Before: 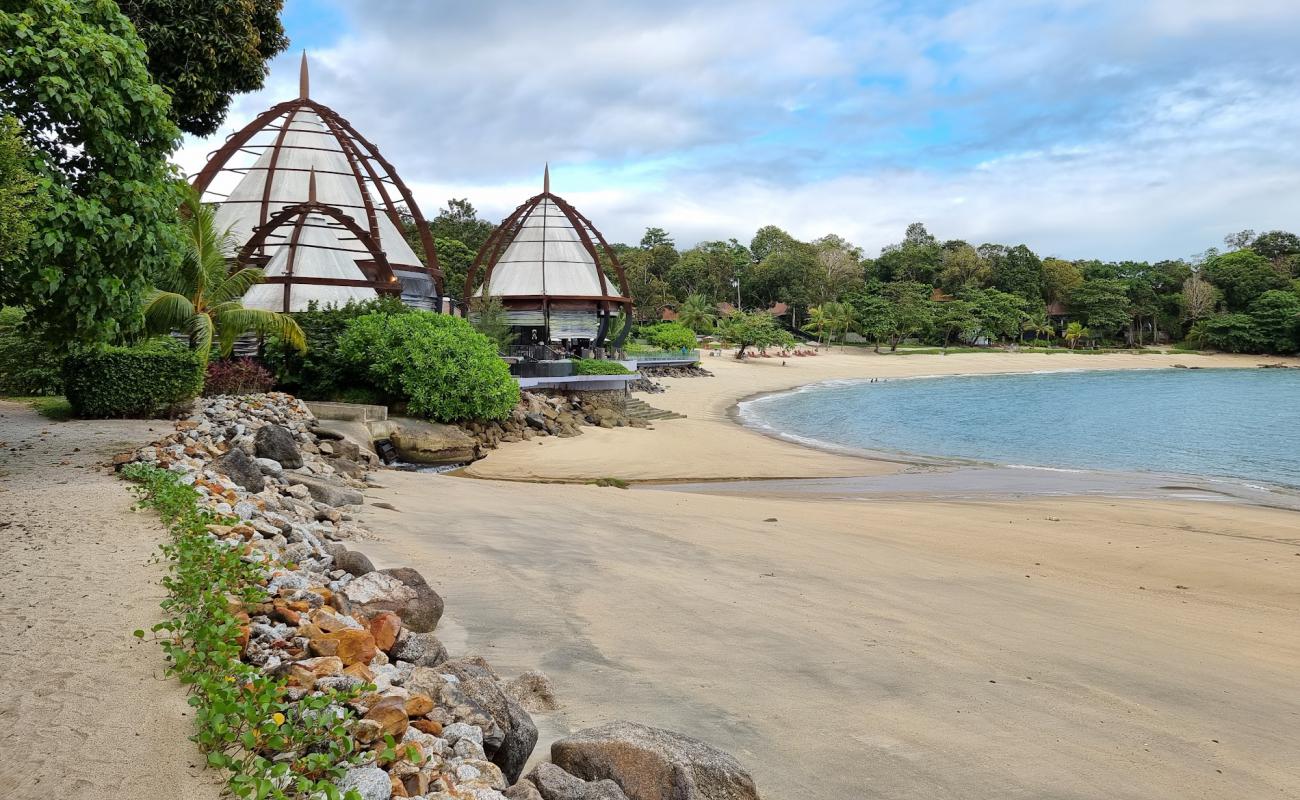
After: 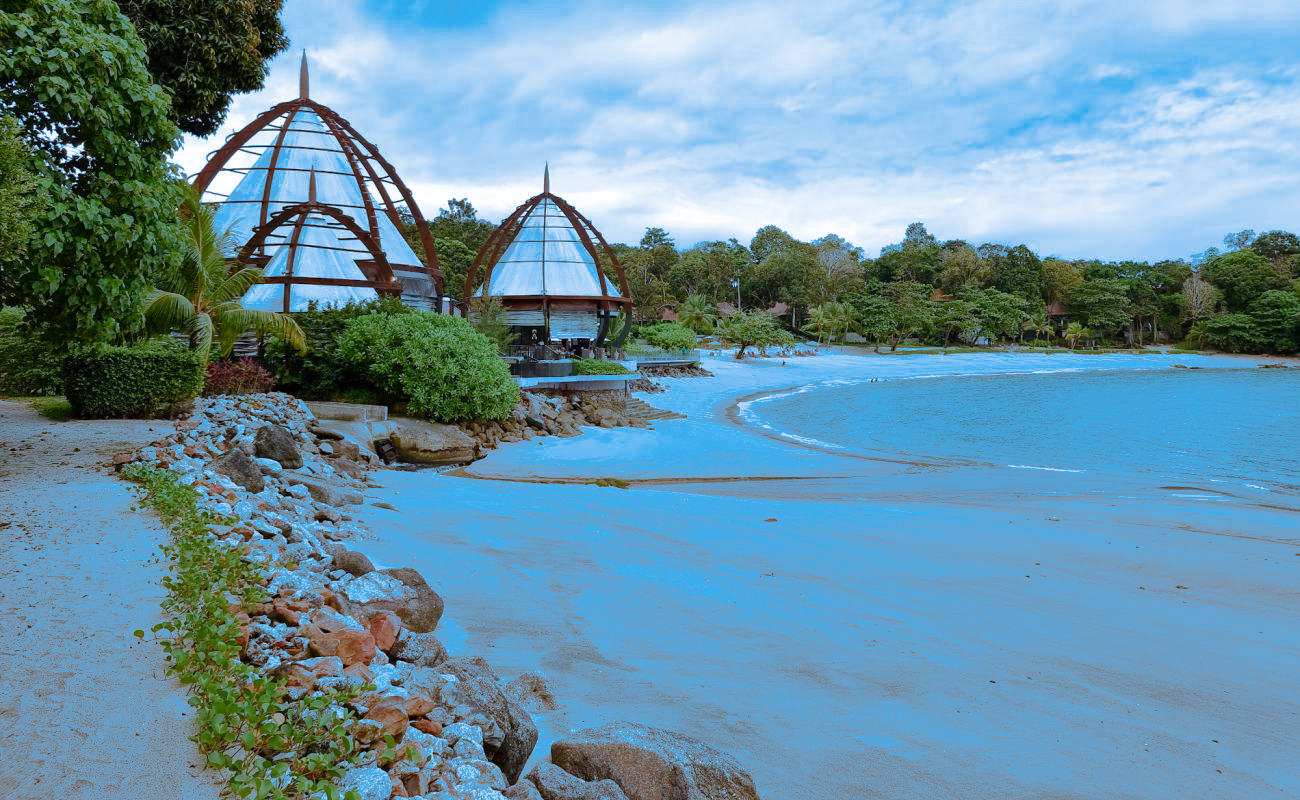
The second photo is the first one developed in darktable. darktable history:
color balance rgb: perceptual saturation grading › global saturation 20%, perceptual saturation grading › highlights -25%, perceptual saturation grading › shadows 25%
split-toning: shadows › hue 220°, shadows › saturation 0.64, highlights › hue 220°, highlights › saturation 0.64, balance 0, compress 5.22%
